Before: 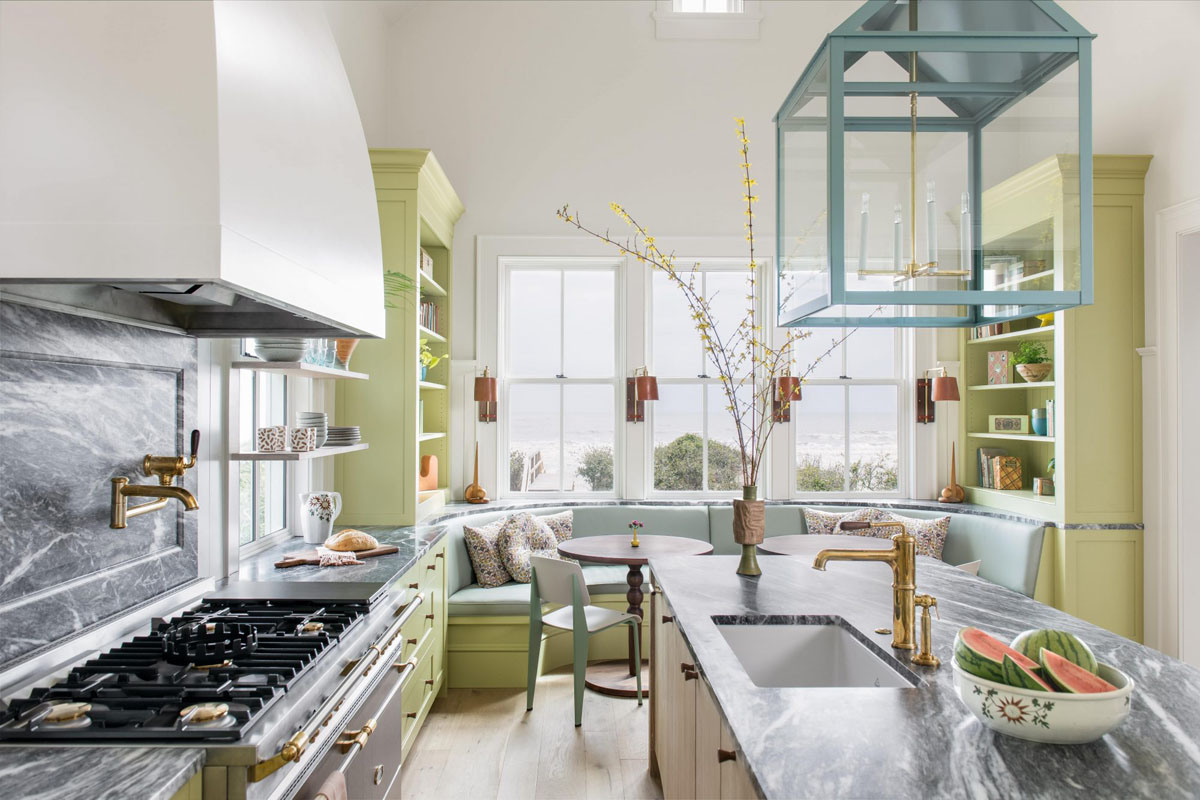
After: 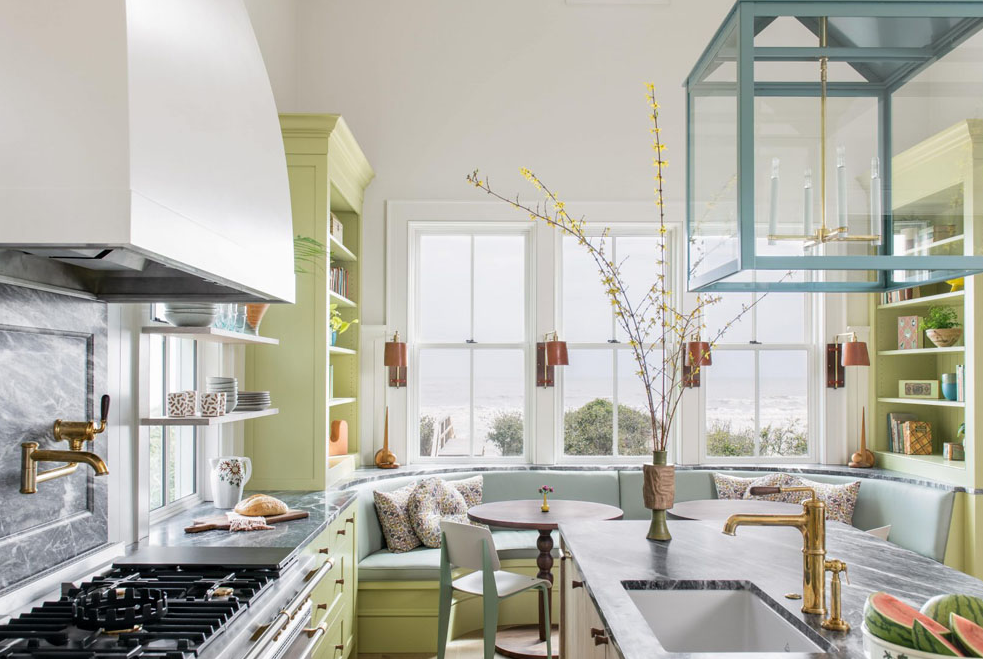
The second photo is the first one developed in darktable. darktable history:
crop and rotate: left 7.545%, top 4.42%, right 10.537%, bottom 13.084%
